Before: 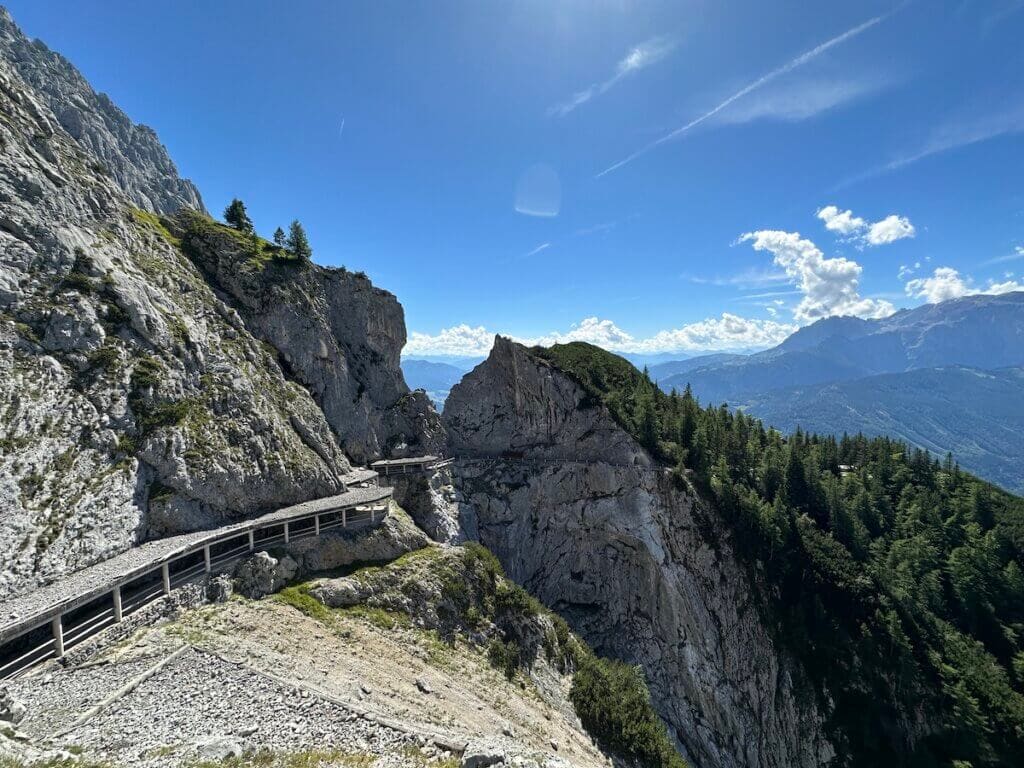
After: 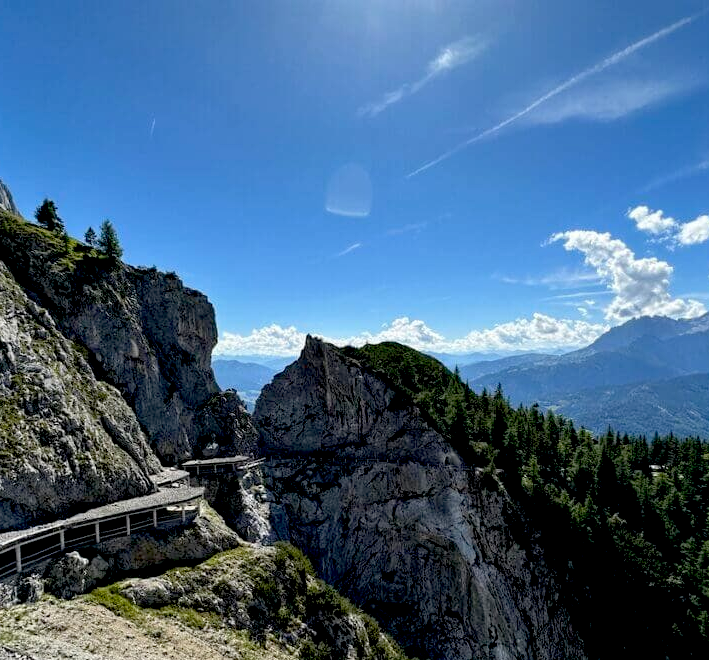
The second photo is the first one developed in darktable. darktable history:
crop: left 18.479%, right 12.2%, bottom 13.971%
exposure: black level correction 0.029, exposure -0.073 EV, compensate highlight preservation false
local contrast: highlights 100%, shadows 100%, detail 120%, midtone range 0.2
